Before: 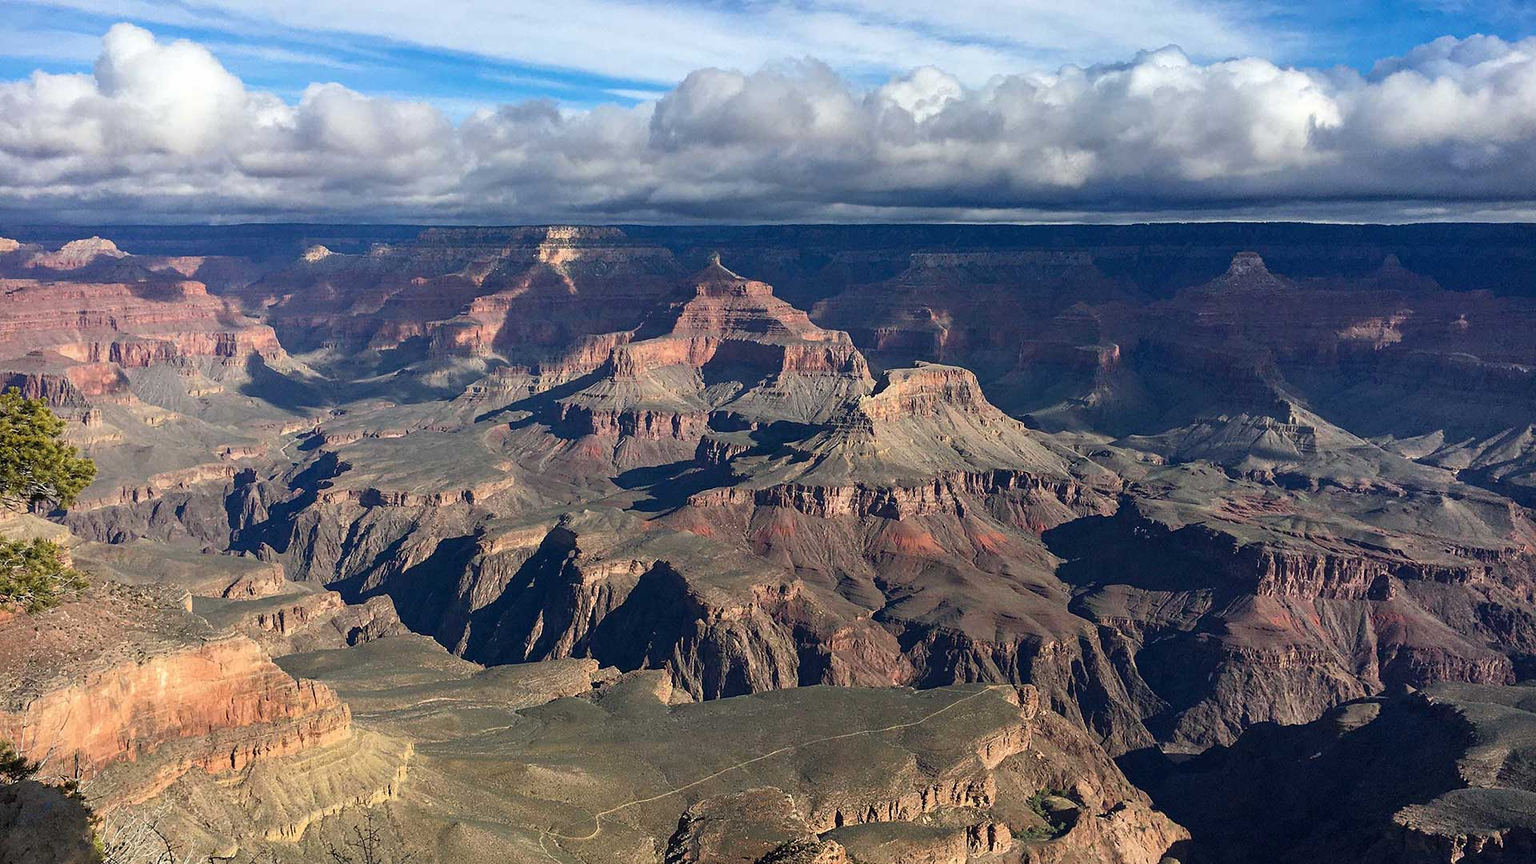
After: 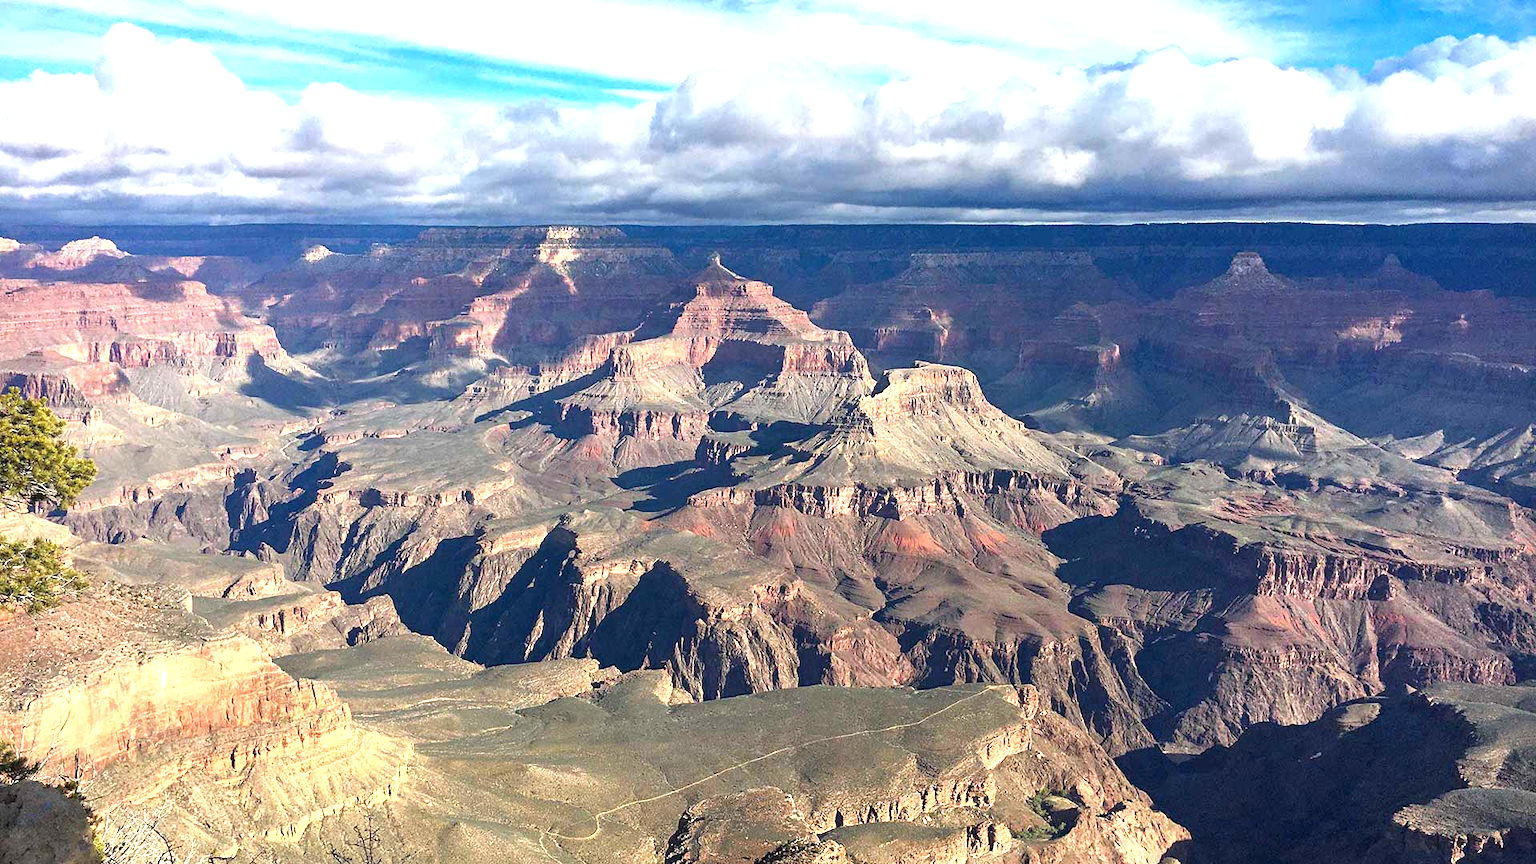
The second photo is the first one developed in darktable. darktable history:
shadows and highlights: shadows 25, highlights -25
exposure: exposure 1.16 EV, compensate exposure bias true, compensate highlight preservation false
